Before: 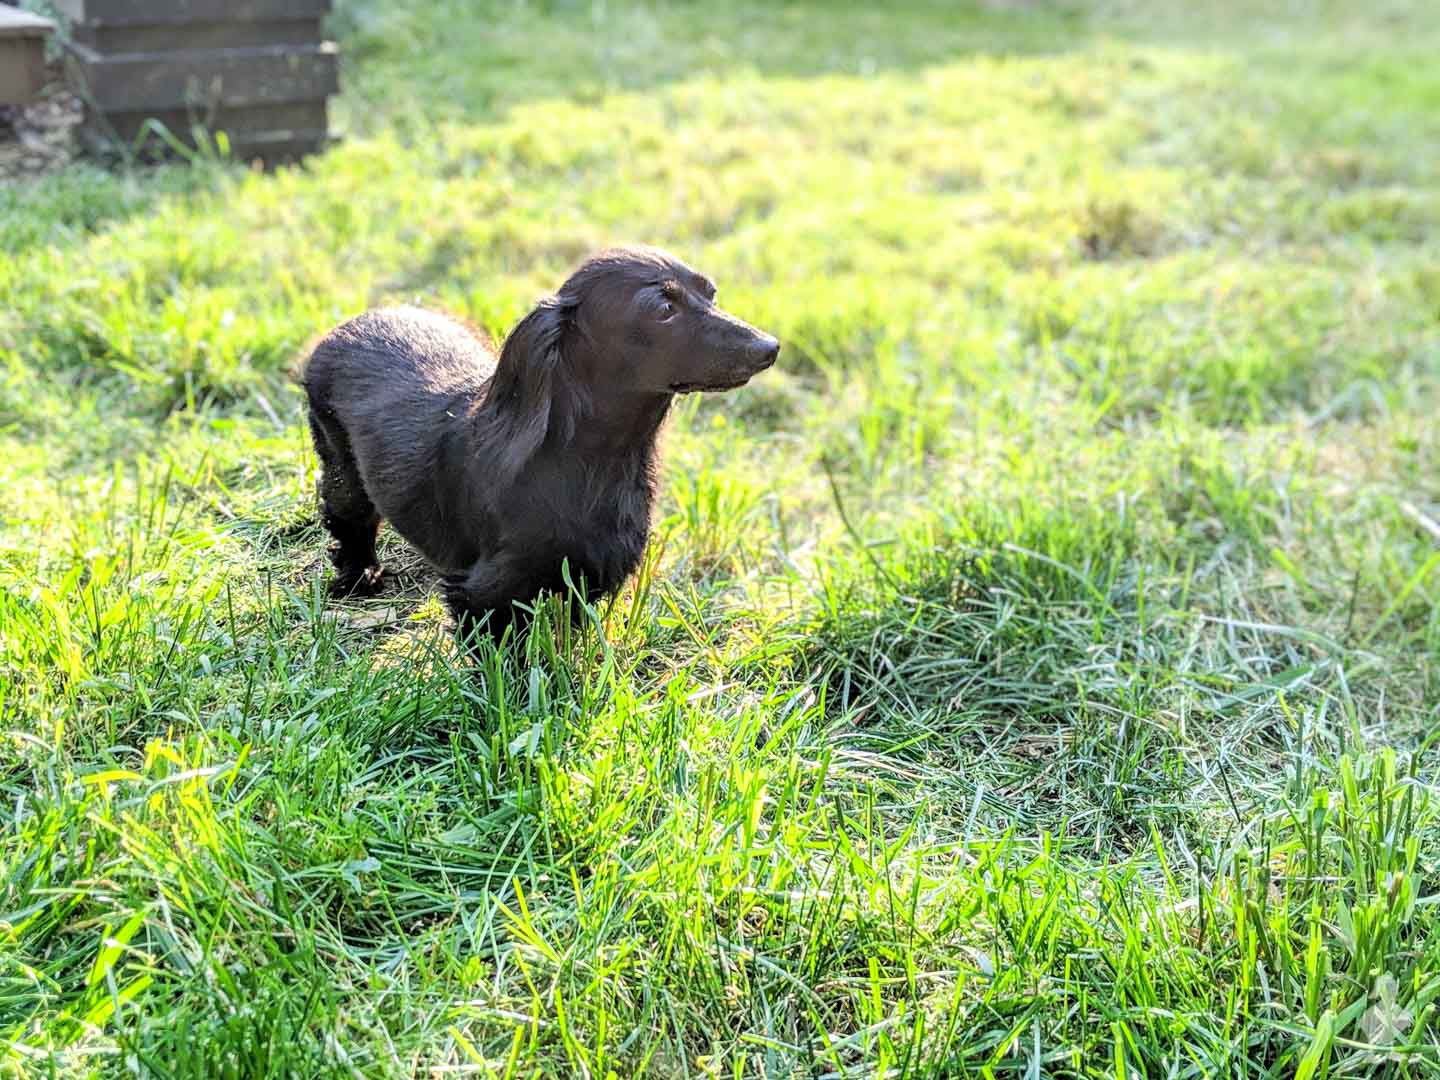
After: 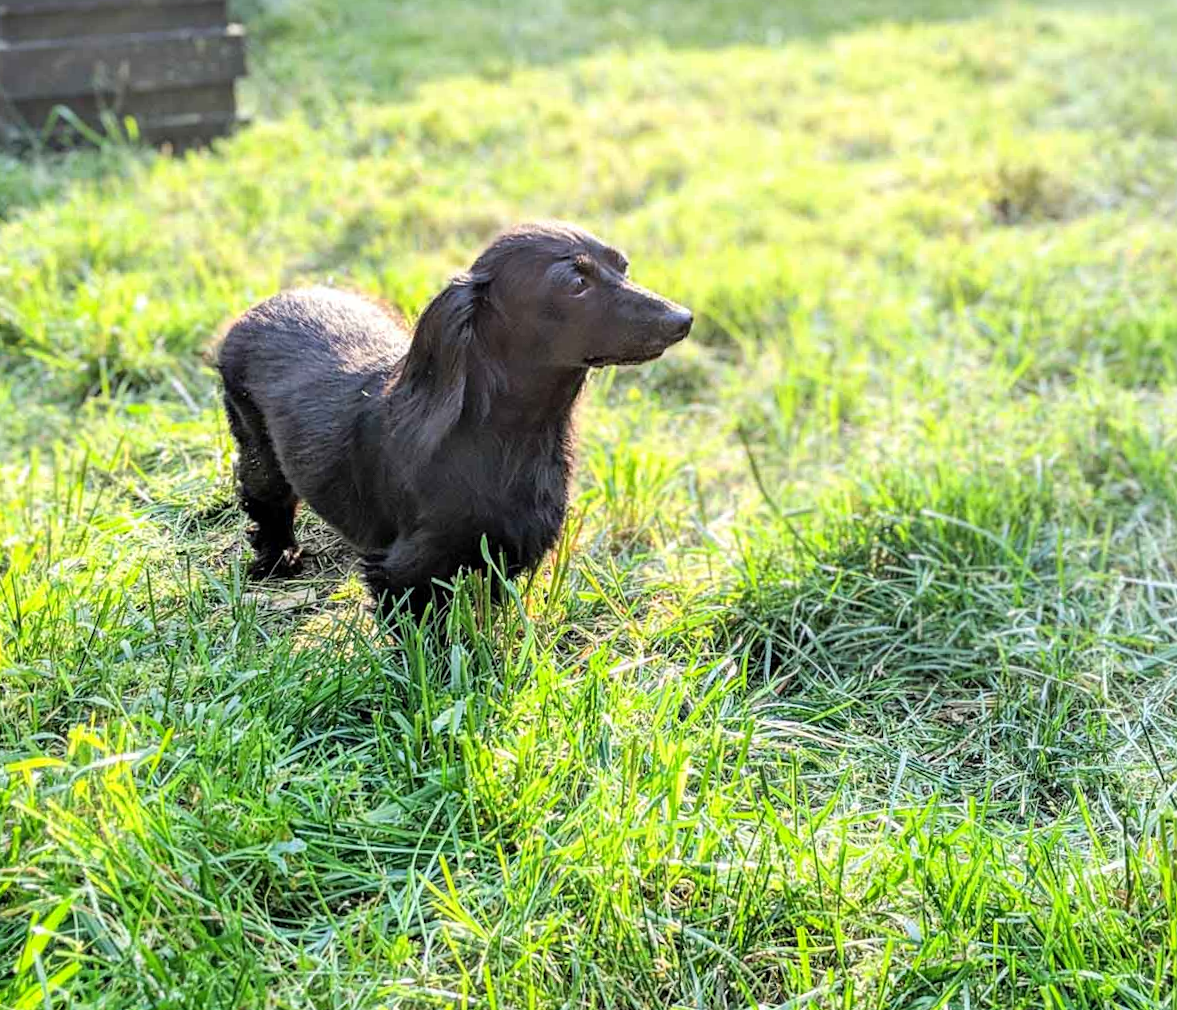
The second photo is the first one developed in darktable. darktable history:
crop and rotate: angle 1.35°, left 4.356%, top 1.109%, right 11.337%, bottom 2.442%
